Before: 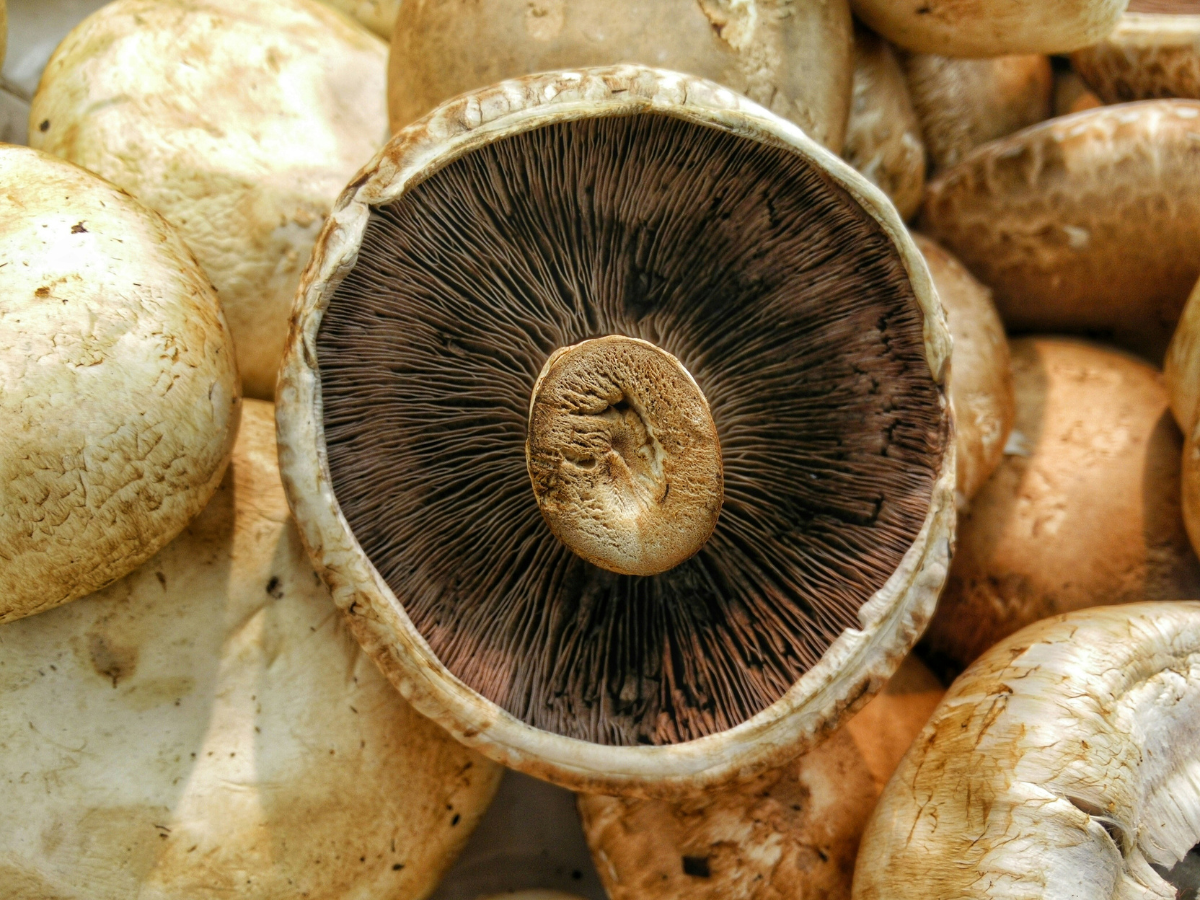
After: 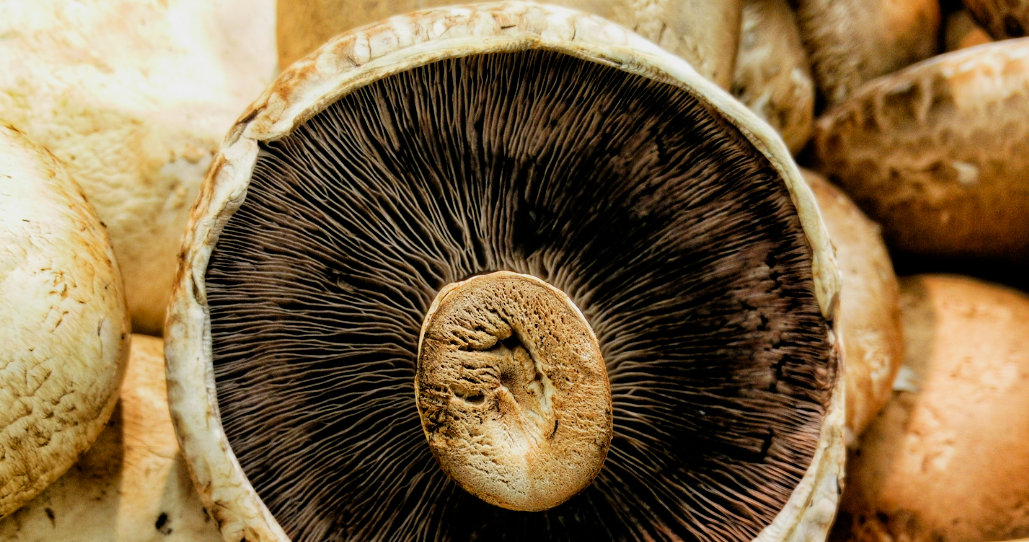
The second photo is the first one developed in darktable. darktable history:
crop and rotate: left 9.283%, top 7.157%, right 4.96%, bottom 32.579%
filmic rgb: black relative exposure -5 EV, white relative exposure 3.98 EV, hardness 2.89, contrast 1.299
tone curve: curves: ch0 [(0, 0) (0.059, 0.027) (0.162, 0.125) (0.304, 0.279) (0.547, 0.532) (0.828, 0.815) (1, 0.983)]; ch1 [(0, 0) (0.23, 0.166) (0.34, 0.298) (0.371, 0.334) (0.435, 0.408) (0.477, 0.469) (0.499, 0.498) (0.529, 0.544) (0.559, 0.587) (0.743, 0.798) (1, 1)]; ch2 [(0, 0) (0.431, 0.414) (0.498, 0.503) (0.524, 0.531) (0.568, 0.567) (0.6, 0.597) (0.643, 0.631) (0.74, 0.721) (1, 1)], preserve colors none
exposure: black level correction 0.001, exposure 0.498 EV, compensate highlight preservation false
